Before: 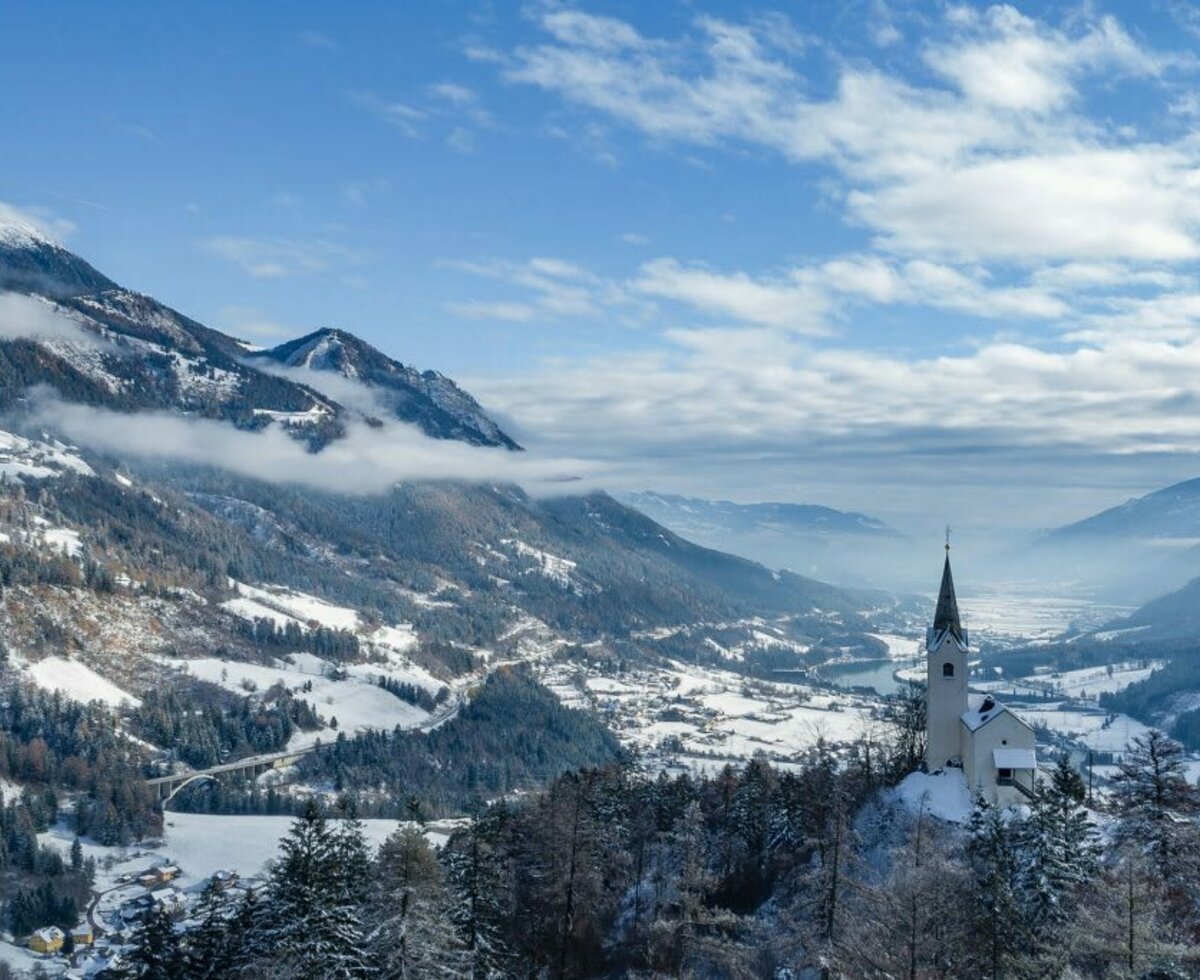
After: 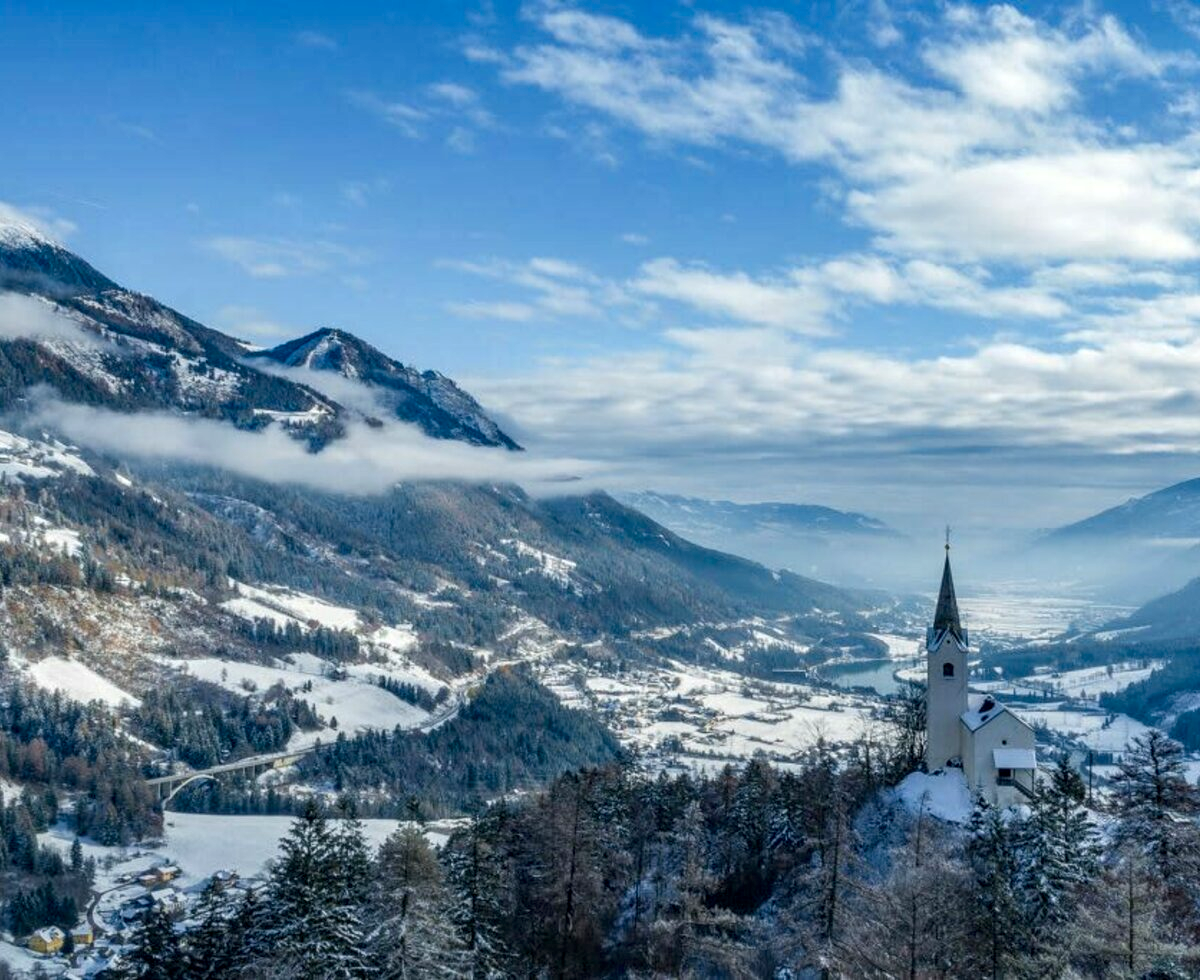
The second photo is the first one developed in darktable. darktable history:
local contrast: on, module defaults
color balance rgb: linear chroma grading › shadows -8%, linear chroma grading › global chroma 10%, perceptual saturation grading › global saturation 2%, perceptual saturation grading › highlights -2%, perceptual saturation grading › mid-tones 4%, perceptual saturation grading › shadows 8%, perceptual brilliance grading › global brilliance 2%, perceptual brilliance grading › highlights -4%, global vibrance 16%, saturation formula JzAzBz (2021)
white balance: emerald 1
